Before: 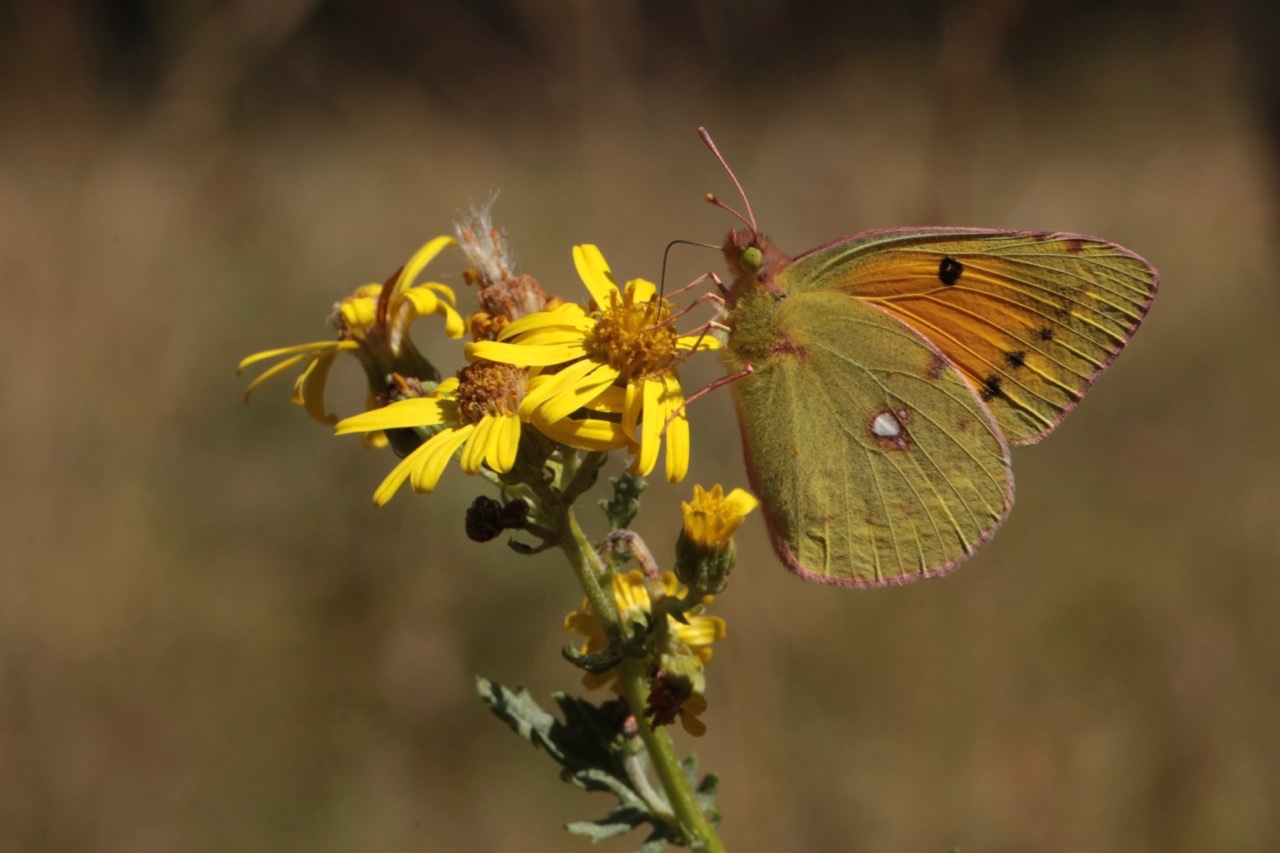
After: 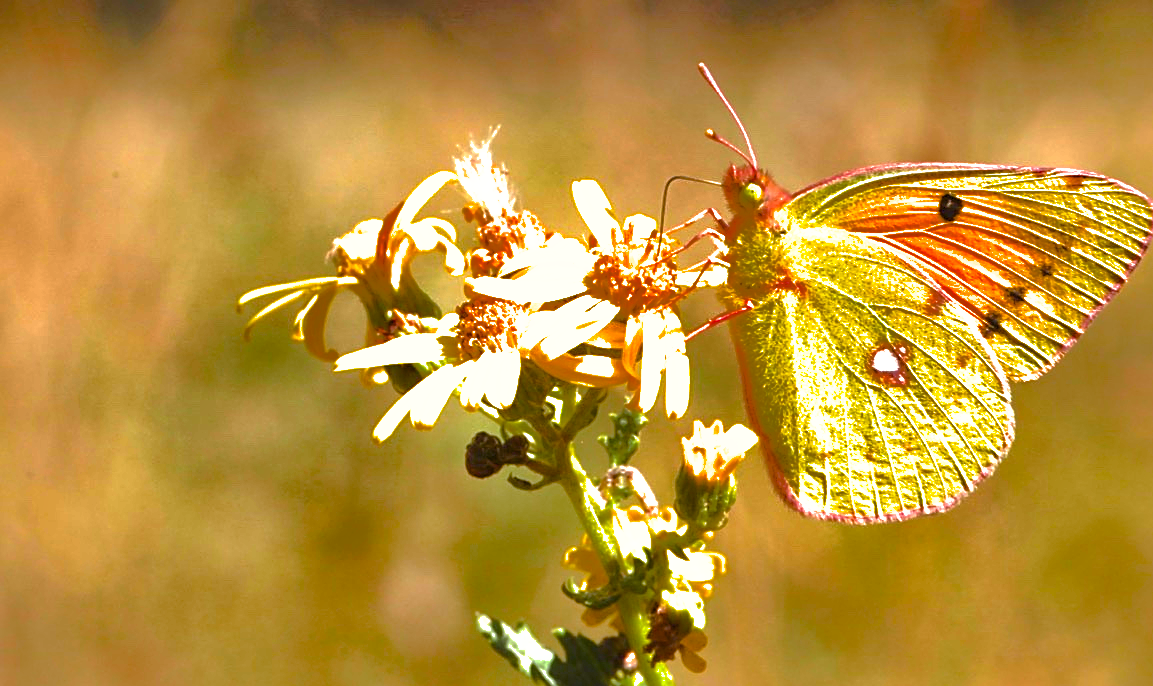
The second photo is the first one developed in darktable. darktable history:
crop: top 7.556%, right 9.878%, bottom 11.946%
sharpen: on, module defaults
exposure: black level correction 0, exposure 1.997 EV, compensate exposure bias true, compensate highlight preservation false
color balance rgb: highlights gain › luminance 17.057%, highlights gain › chroma 2.888%, highlights gain › hue 261.67°, perceptual saturation grading › global saturation 54.778%, perceptual saturation grading › highlights -50.402%, perceptual saturation grading › mid-tones 39.627%, perceptual saturation grading › shadows 30.433%
shadows and highlights: shadows 25.54, highlights -69.7, highlights color adjustment 78.99%
